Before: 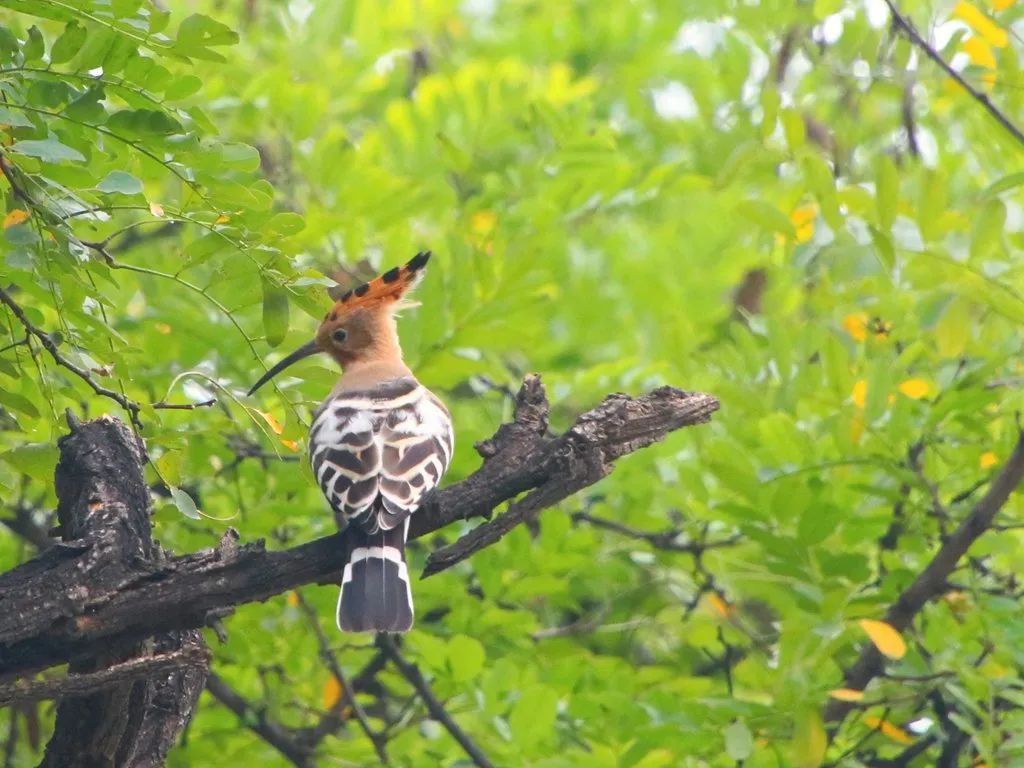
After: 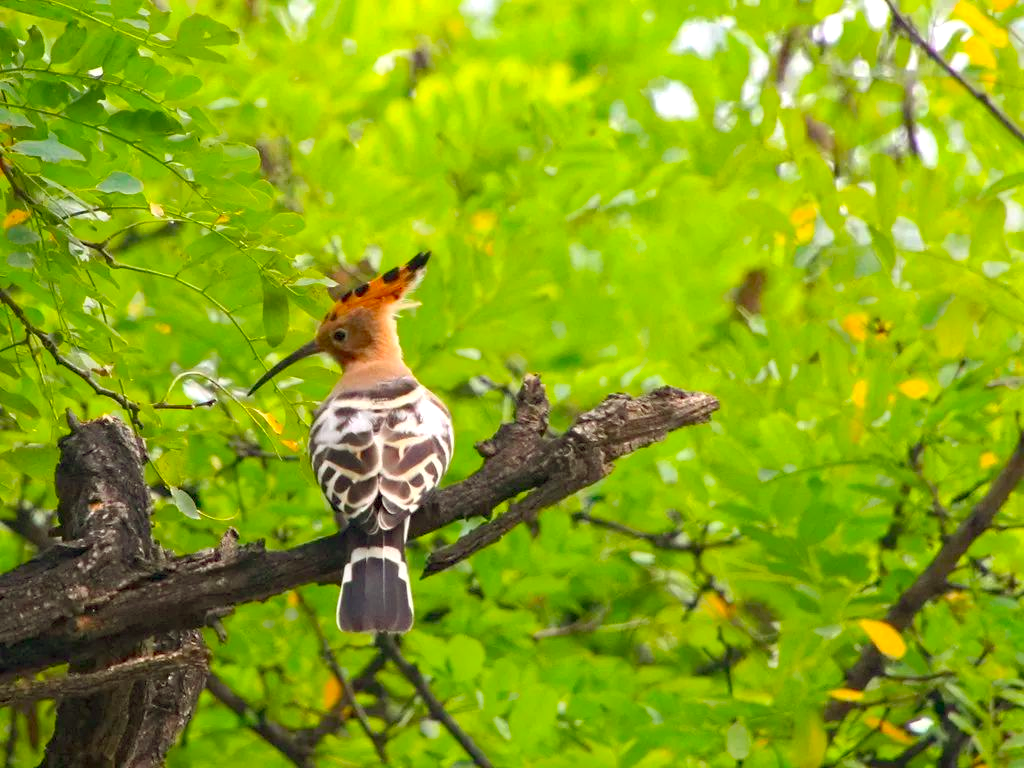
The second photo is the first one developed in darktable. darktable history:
haze removal: strength 0.29, distance 0.25, compatibility mode true, adaptive false
color balance: output saturation 120%
exposure: black level correction 0.007, exposure 0.093 EV, compensate highlight preservation false
color correction: highlights a* -1.43, highlights b* 10.12, shadows a* 0.395, shadows b* 19.35
